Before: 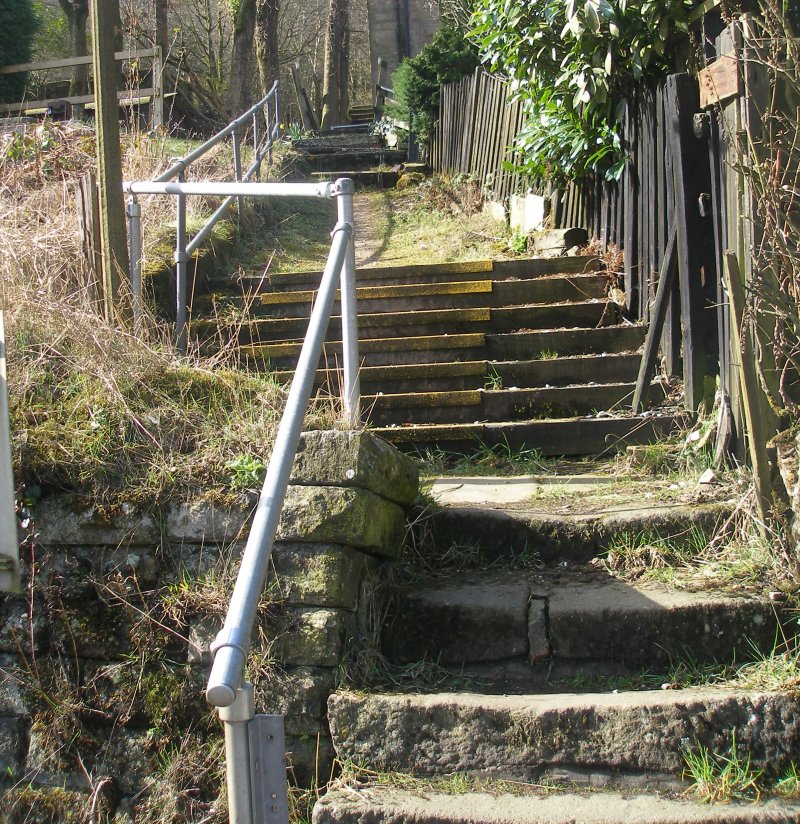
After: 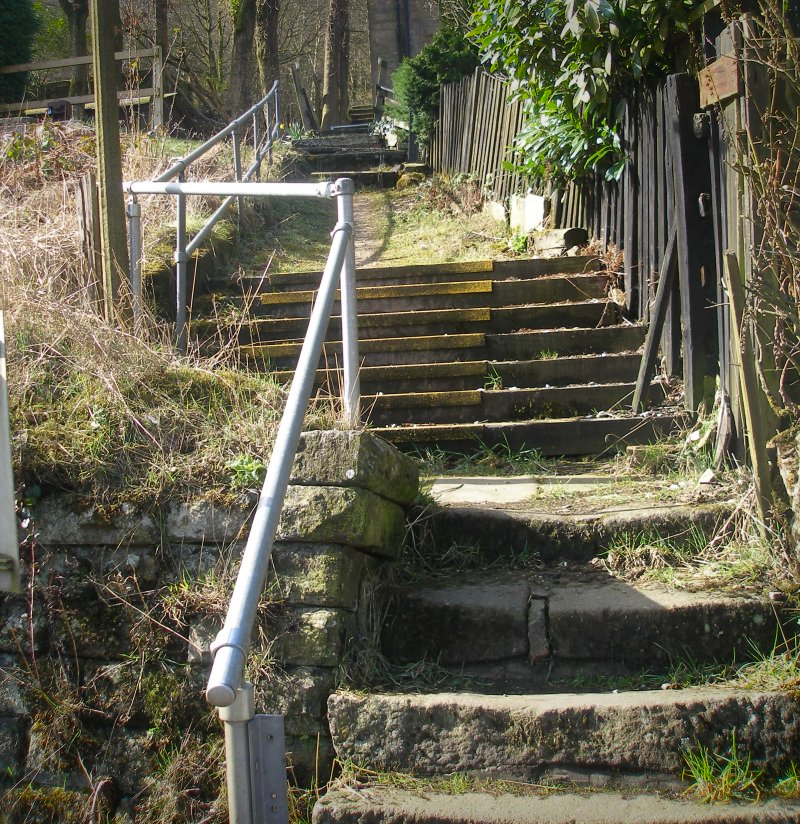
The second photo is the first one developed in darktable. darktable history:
vignetting: fall-off start 100.22%, saturation 0.369, center (-0.15, 0.011), width/height ratio 1.319
